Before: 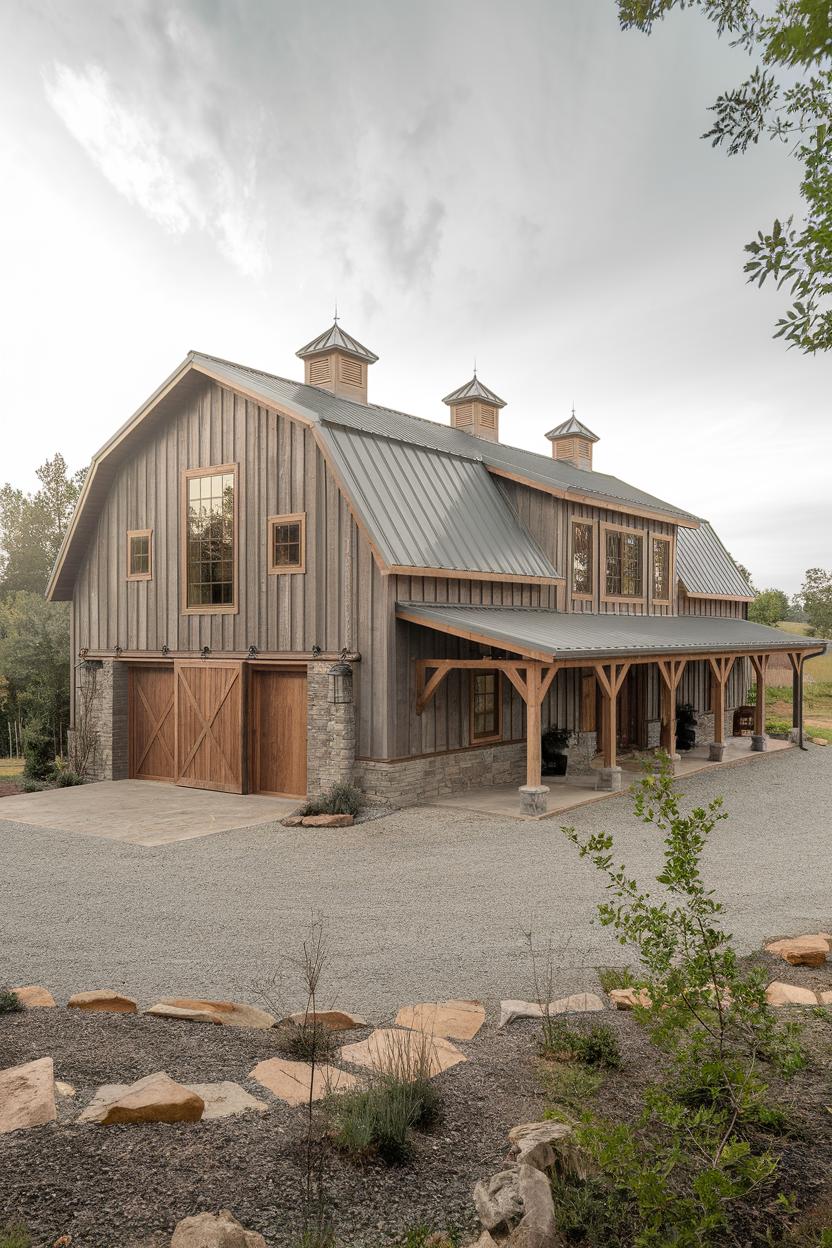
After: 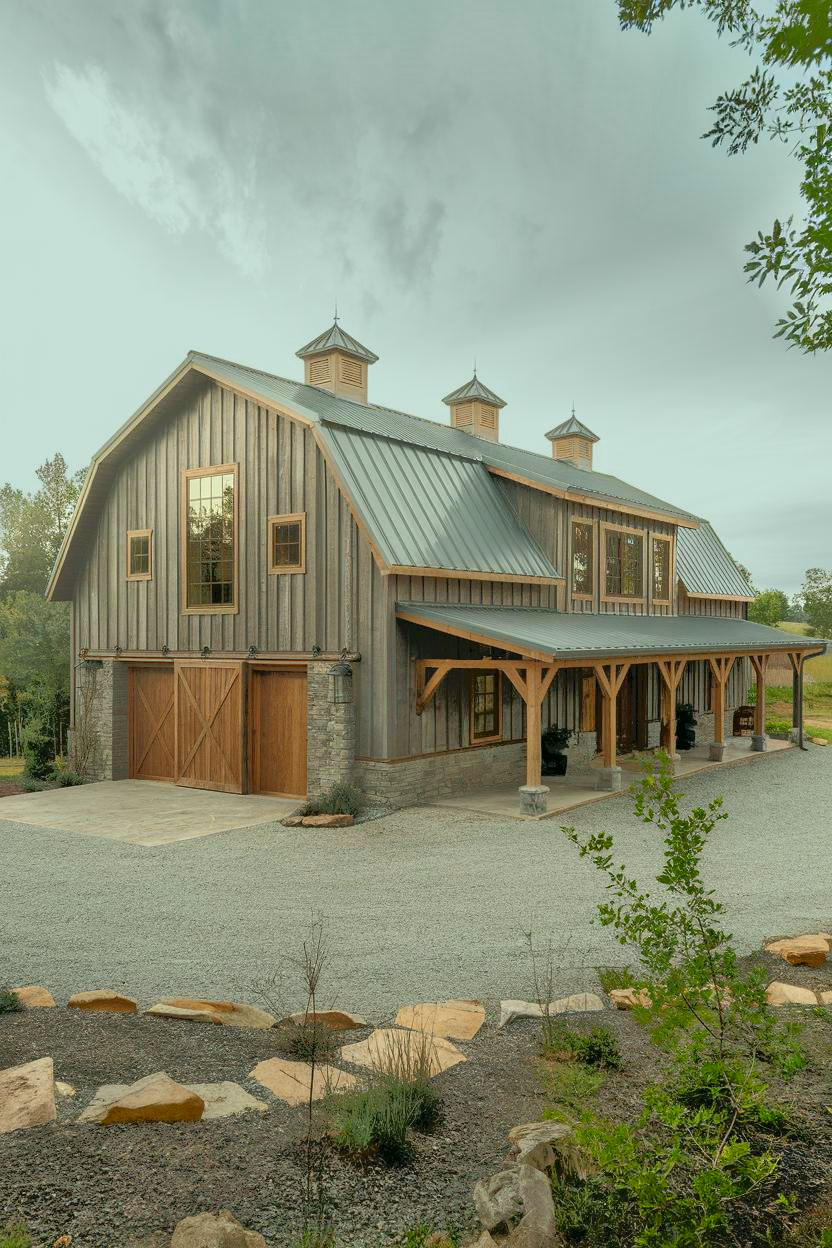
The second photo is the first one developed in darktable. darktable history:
color correction: highlights a* -7.64, highlights b* 1.23, shadows a* -3.65, saturation 1.38
tone equalizer: -7 EV -0.596 EV, -6 EV 0.977 EV, -5 EV -0.463 EV, -4 EV 0.428 EV, -3 EV 0.429 EV, -2 EV 0.173 EV, -1 EV -0.158 EV, +0 EV -0.416 EV
